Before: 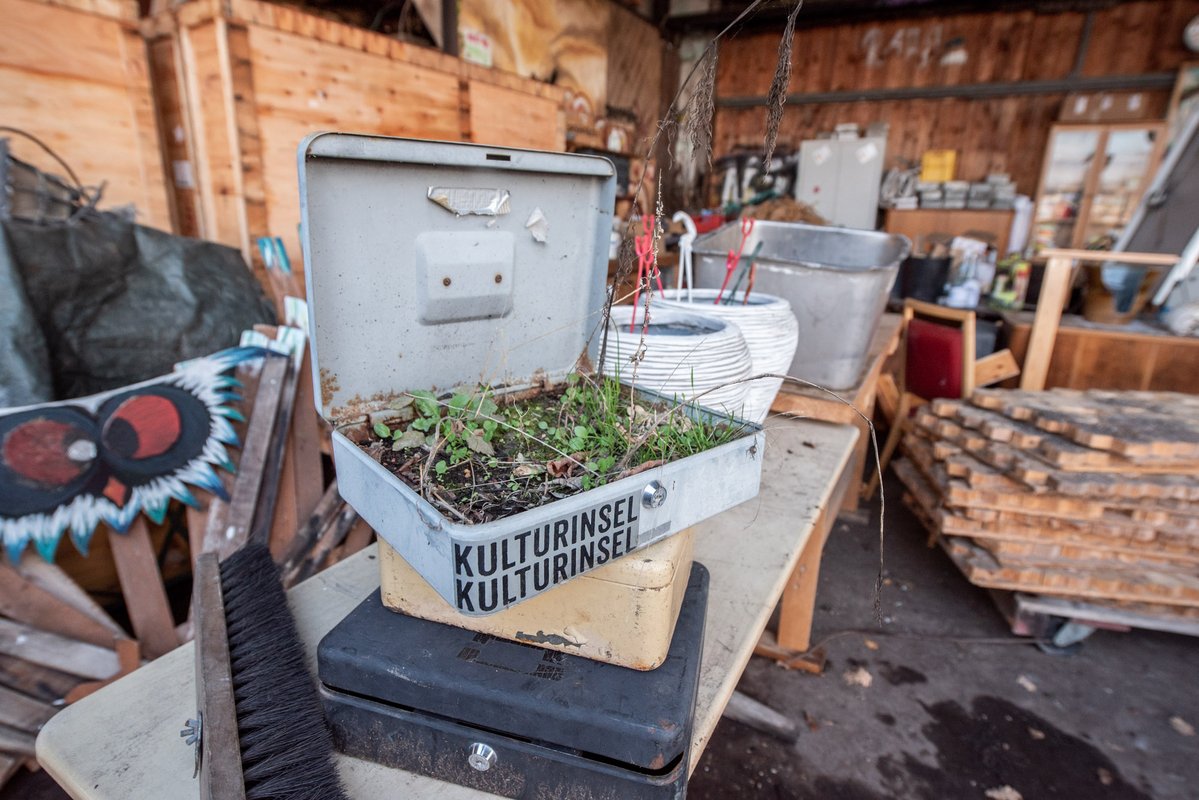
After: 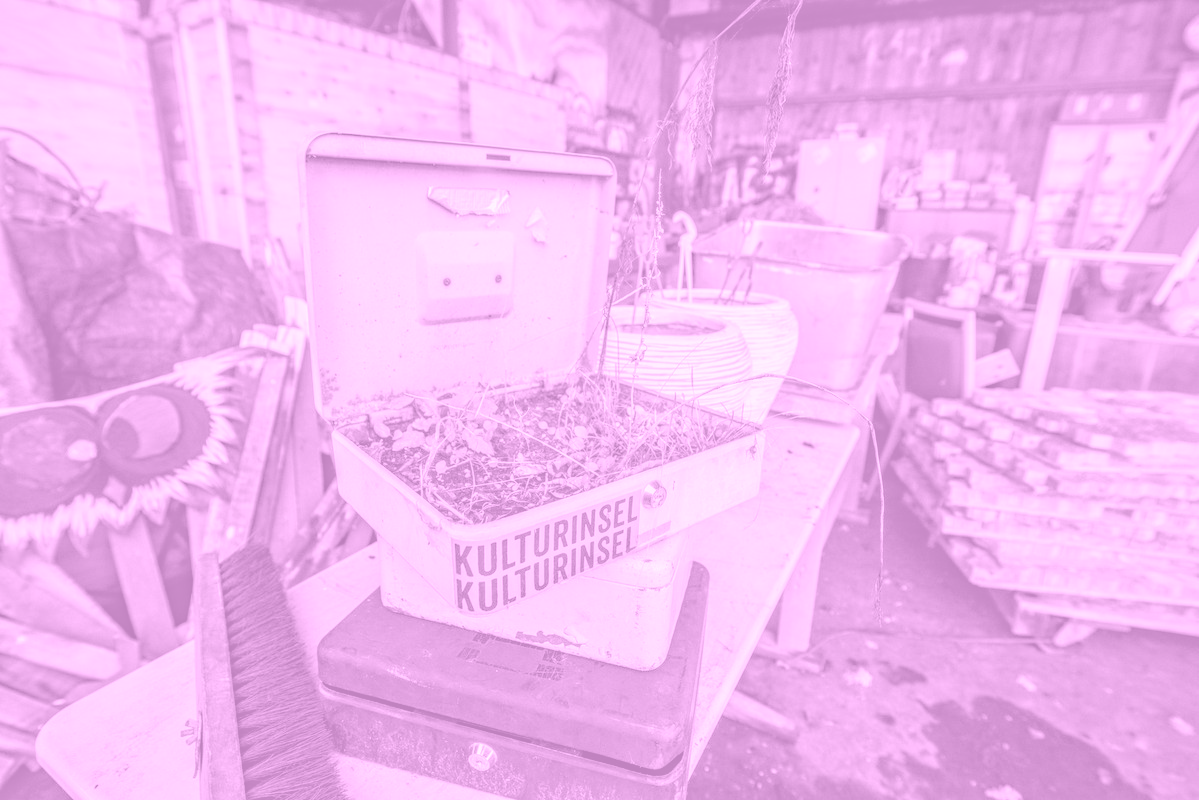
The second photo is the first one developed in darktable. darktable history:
local contrast: detail 160%
colorize: hue 331.2°, saturation 75%, source mix 30.28%, lightness 70.52%, version 1
haze removal: compatibility mode true, adaptive false
